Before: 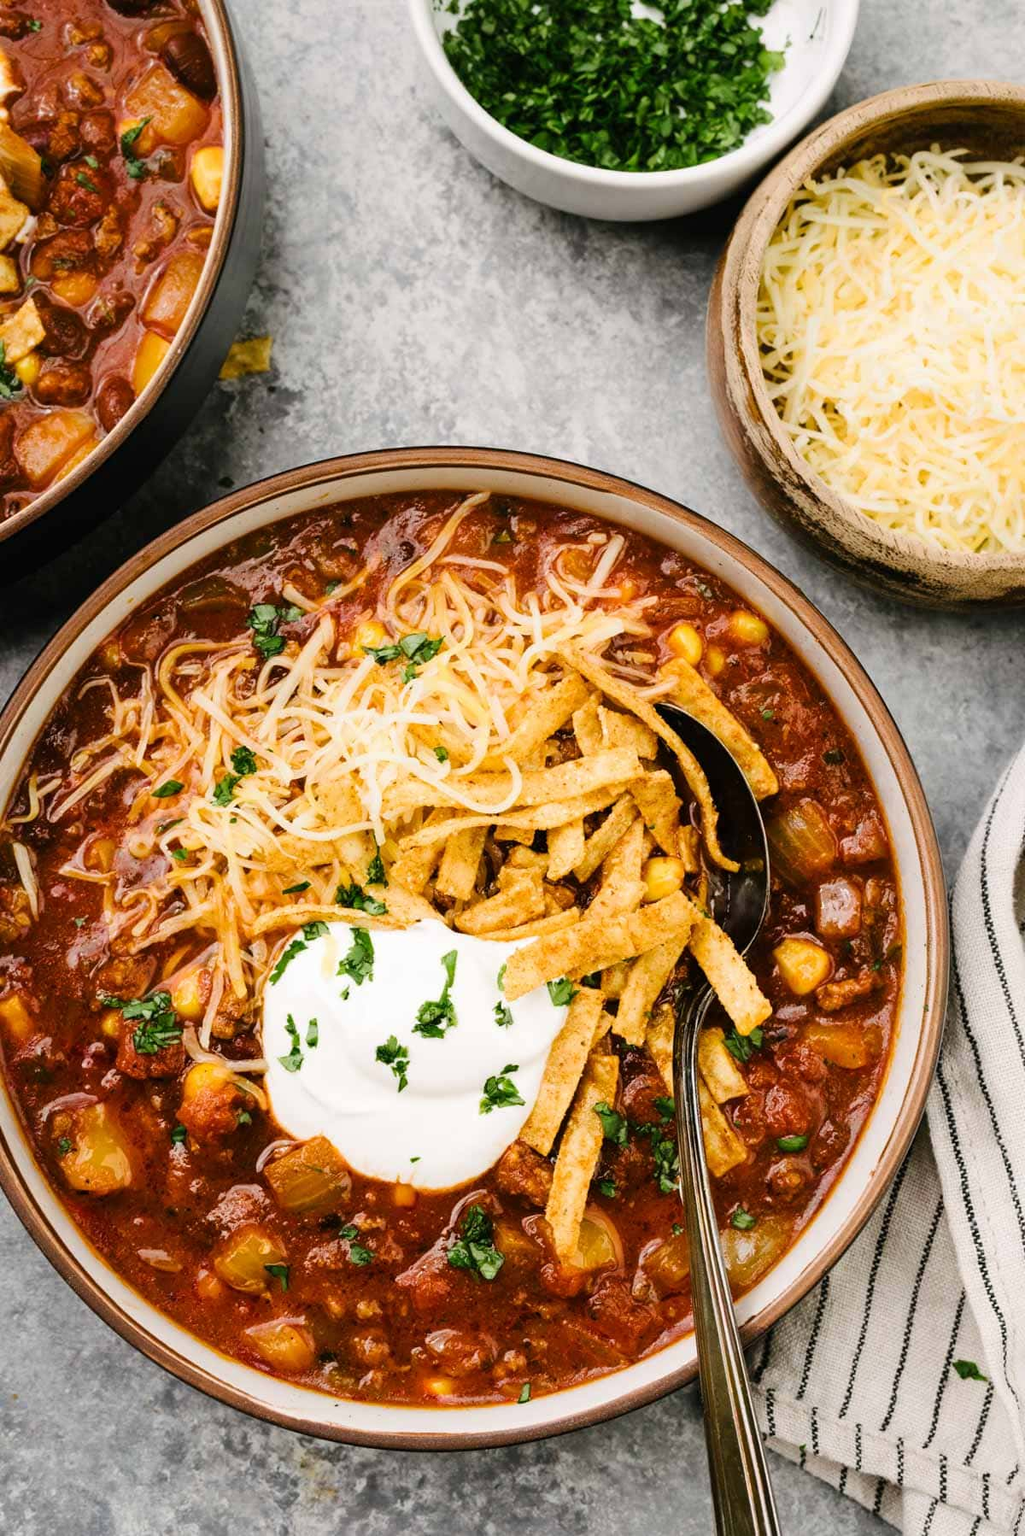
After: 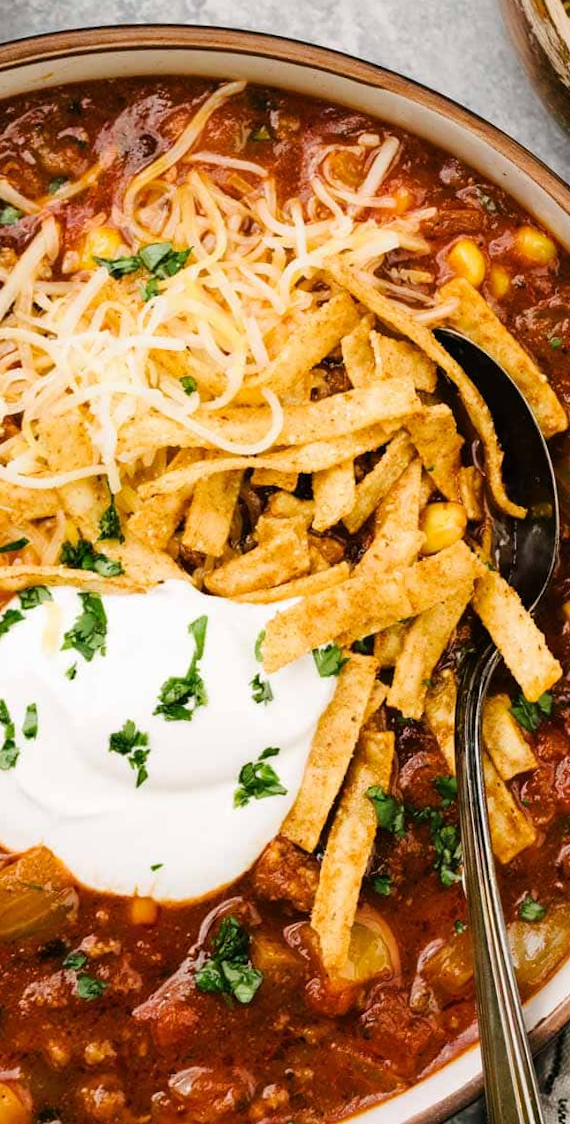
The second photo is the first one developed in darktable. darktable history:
crop: left 31.379%, top 24.658%, right 20.326%, bottom 6.628%
rotate and perspective: rotation -0.013°, lens shift (vertical) -0.027, lens shift (horizontal) 0.178, crop left 0.016, crop right 0.989, crop top 0.082, crop bottom 0.918
tone curve: curves: ch0 [(0, 0) (0.003, 0.003) (0.011, 0.011) (0.025, 0.025) (0.044, 0.044) (0.069, 0.069) (0.1, 0.099) (0.136, 0.135) (0.177, 0.176) (0.224, 0.223) (0.277, 0.275) (0.335, 0.333) (0.399, 0.396) (0.468, 0.465) (0.543, 0.545) (0.623, 0.625) (0.709, 0.71) (0.801, 0.801) (0.898, 0.898) (1, 1)], preserve colors none
